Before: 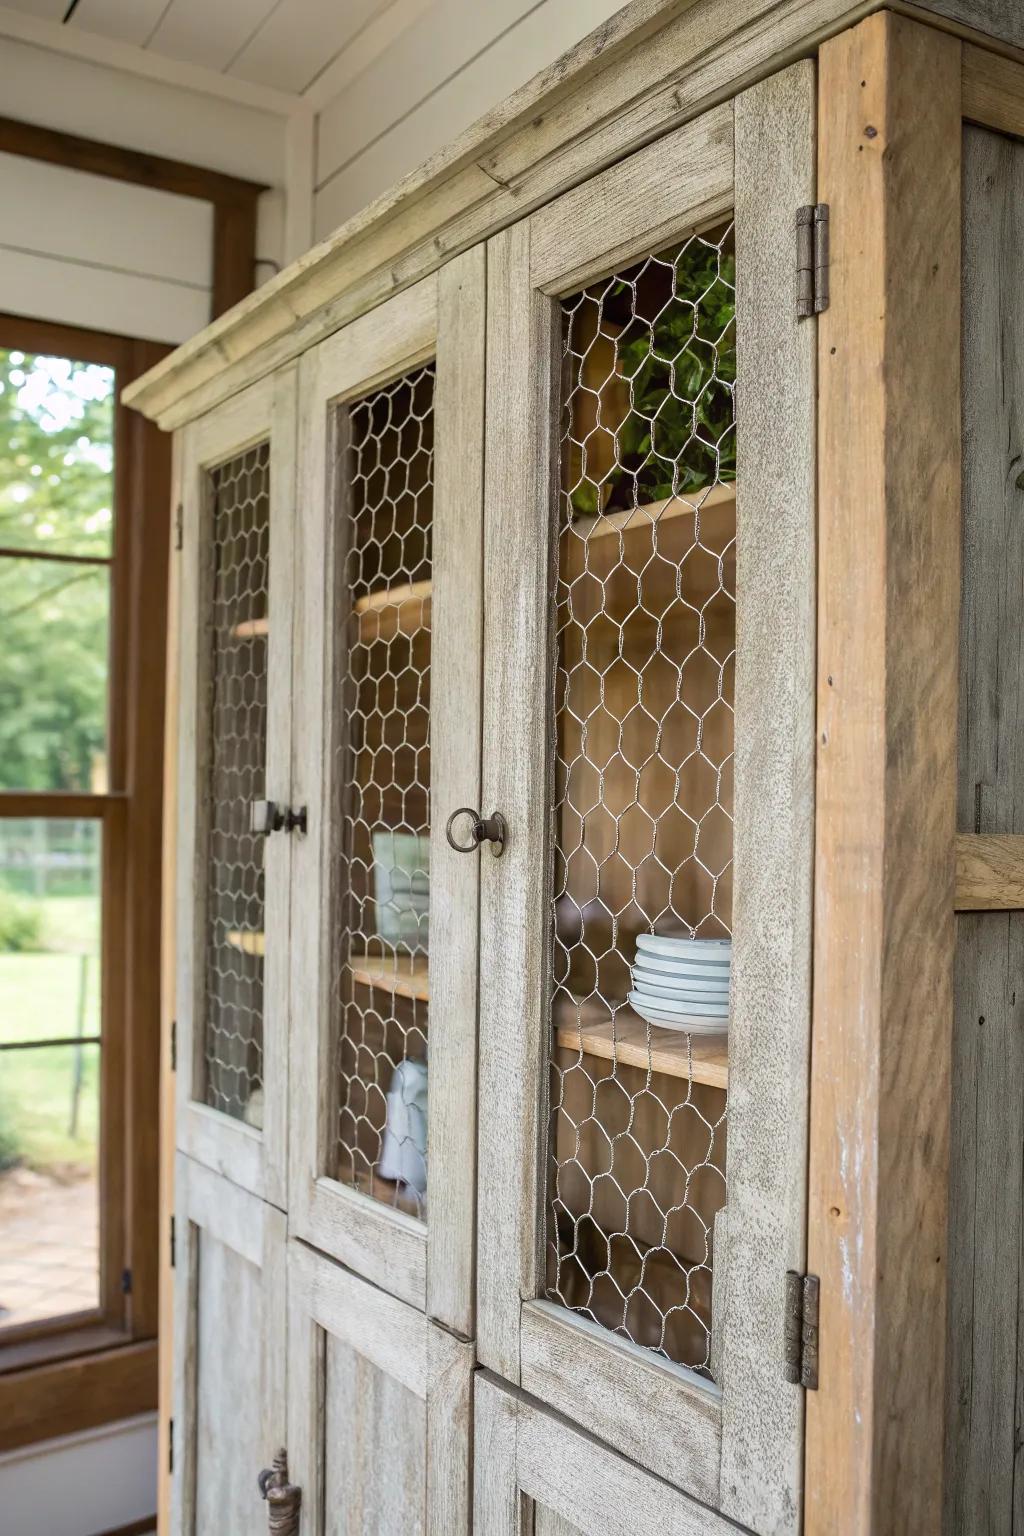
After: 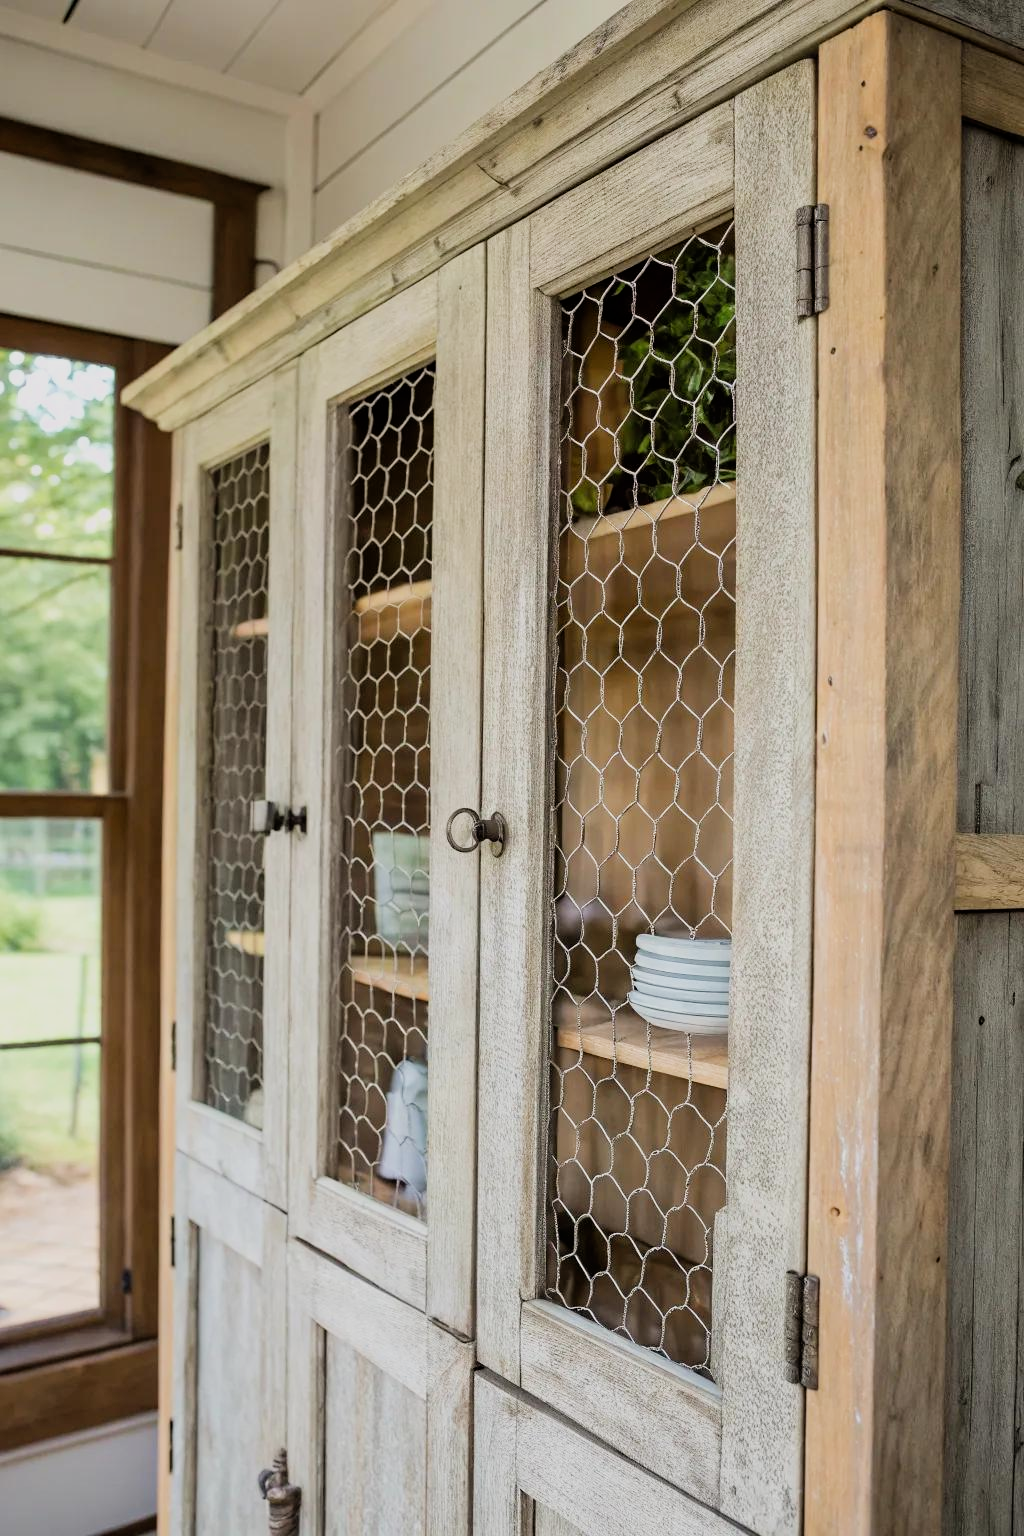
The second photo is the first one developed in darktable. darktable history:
levels: levels [0, 0.474, 0.947]
filmic rgb: black relative exposure -7.65 EV, white relative exposure 4.56 EV, hardness 3.61, contrast 1.05
